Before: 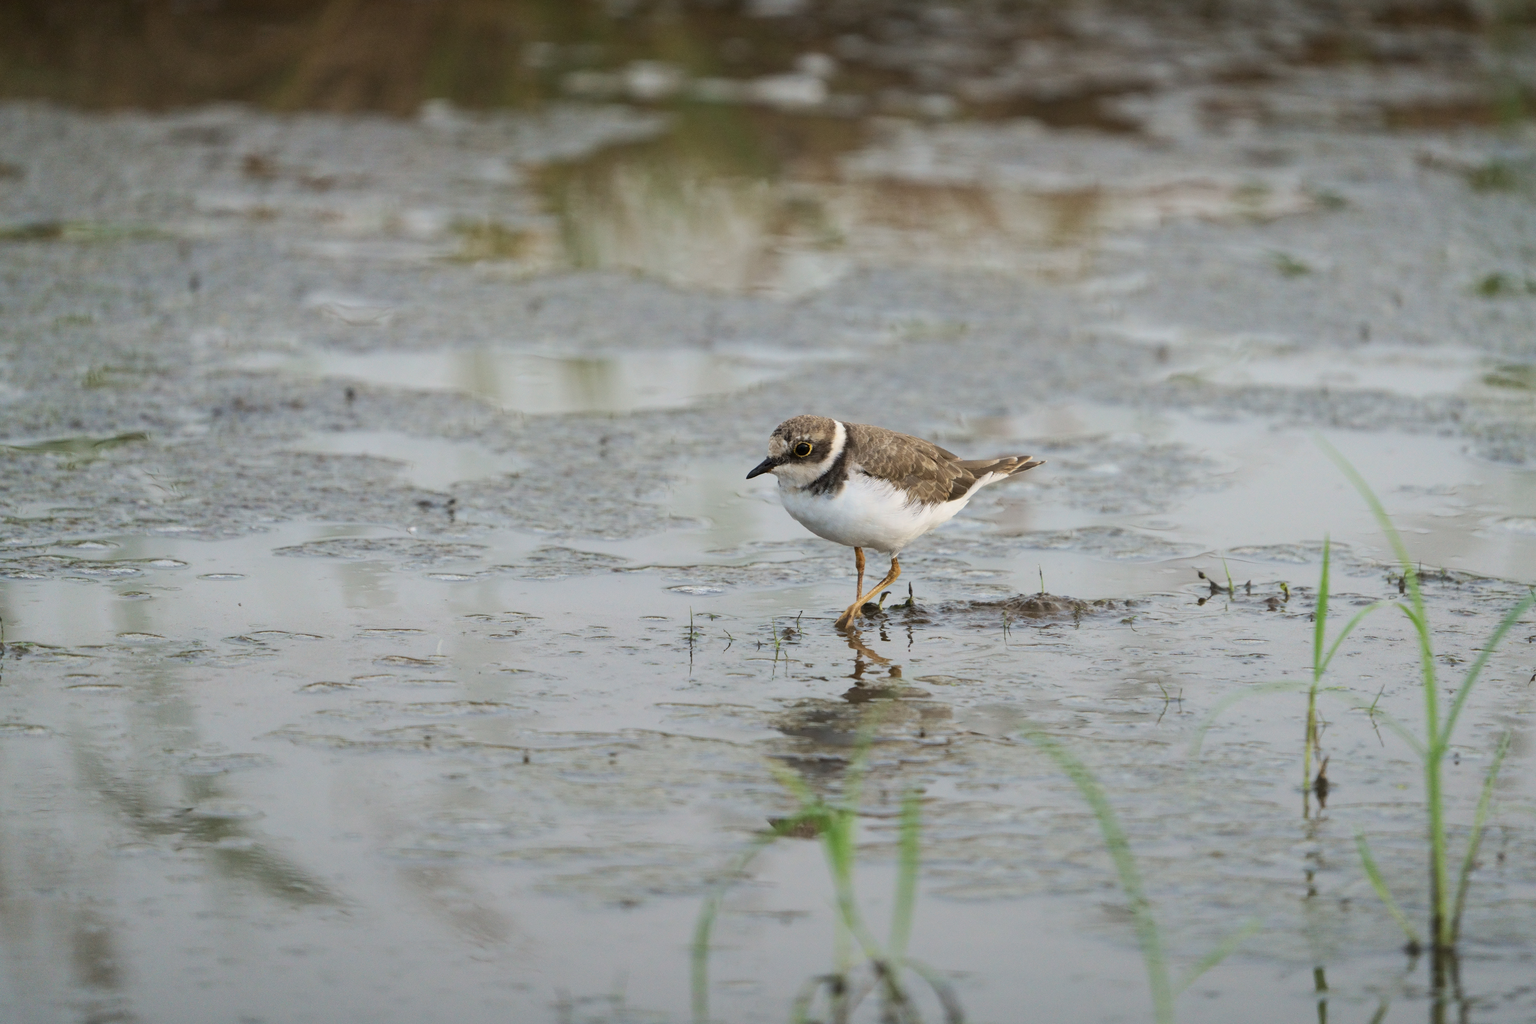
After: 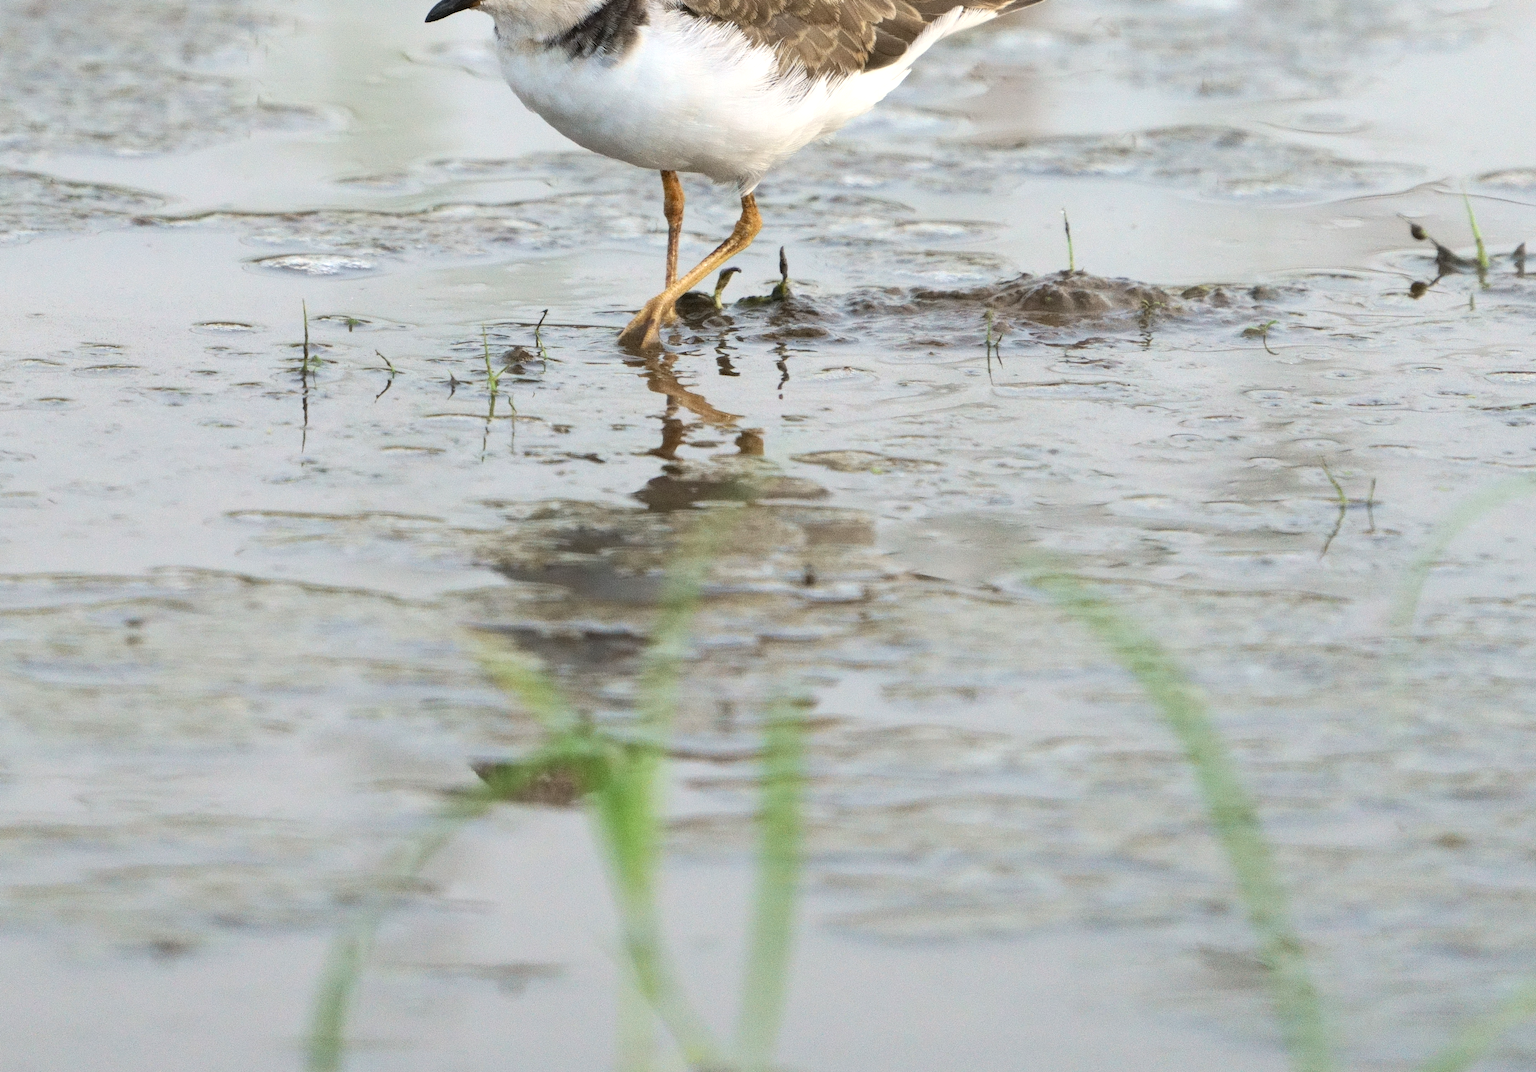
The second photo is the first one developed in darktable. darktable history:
exposure: black level correction 0.001, exposure 0.499 EV, compensate exposure bias true, compensate highlight preservation false
crop: left 35.894%, top 45.797%, right 18.23%, bottom 6.175%
